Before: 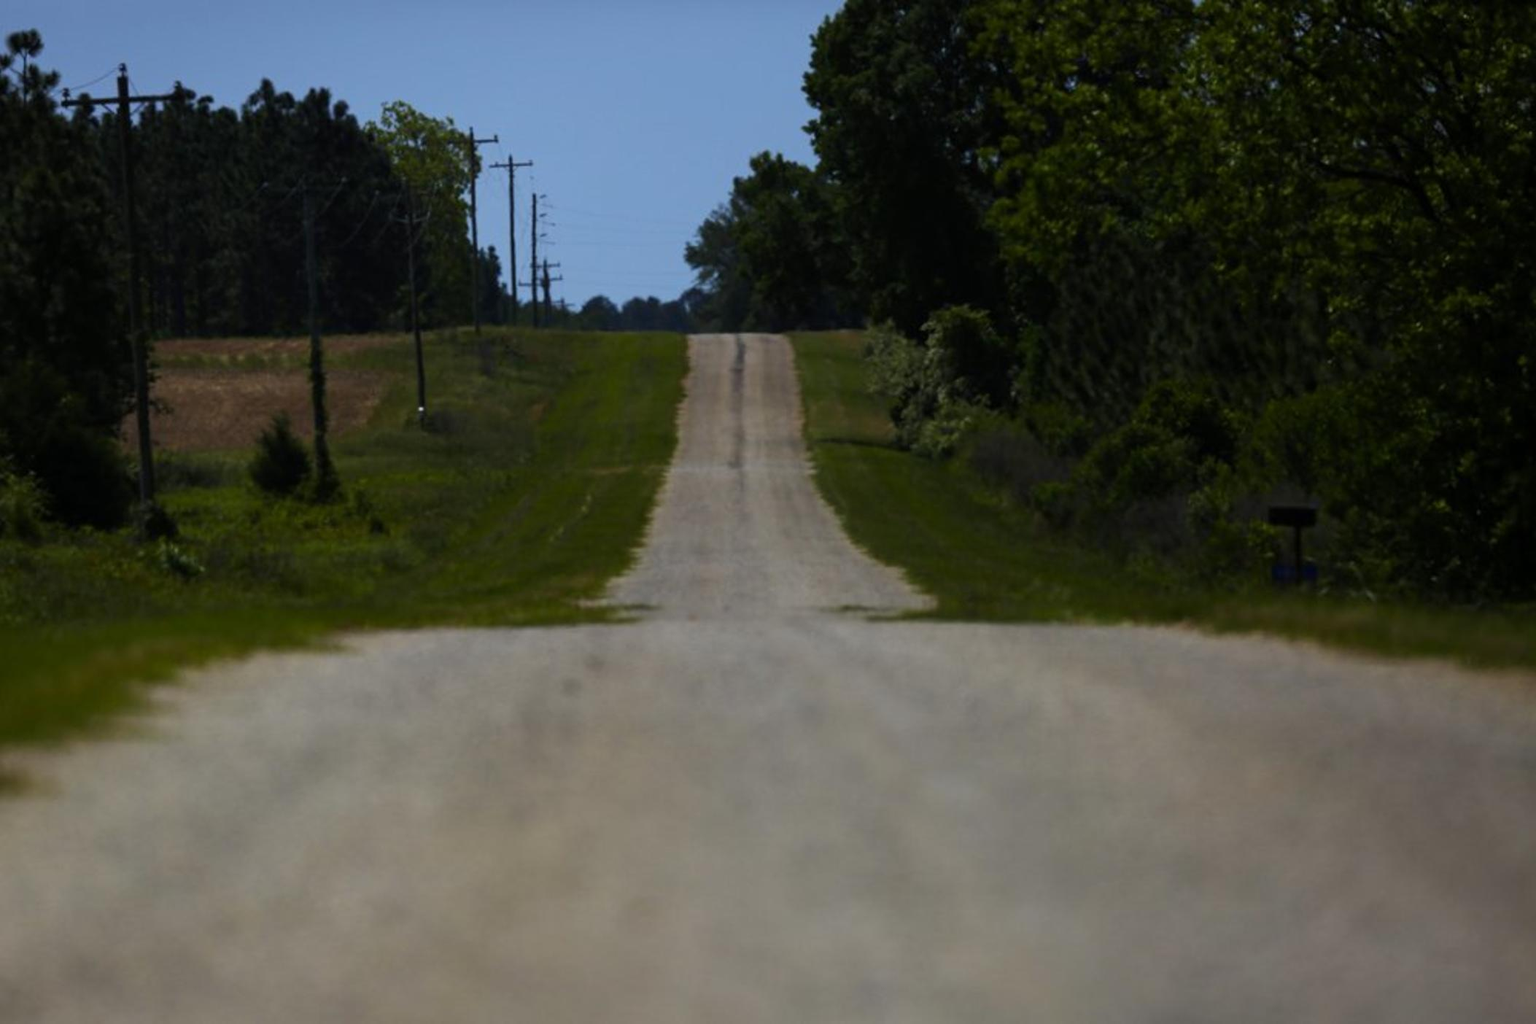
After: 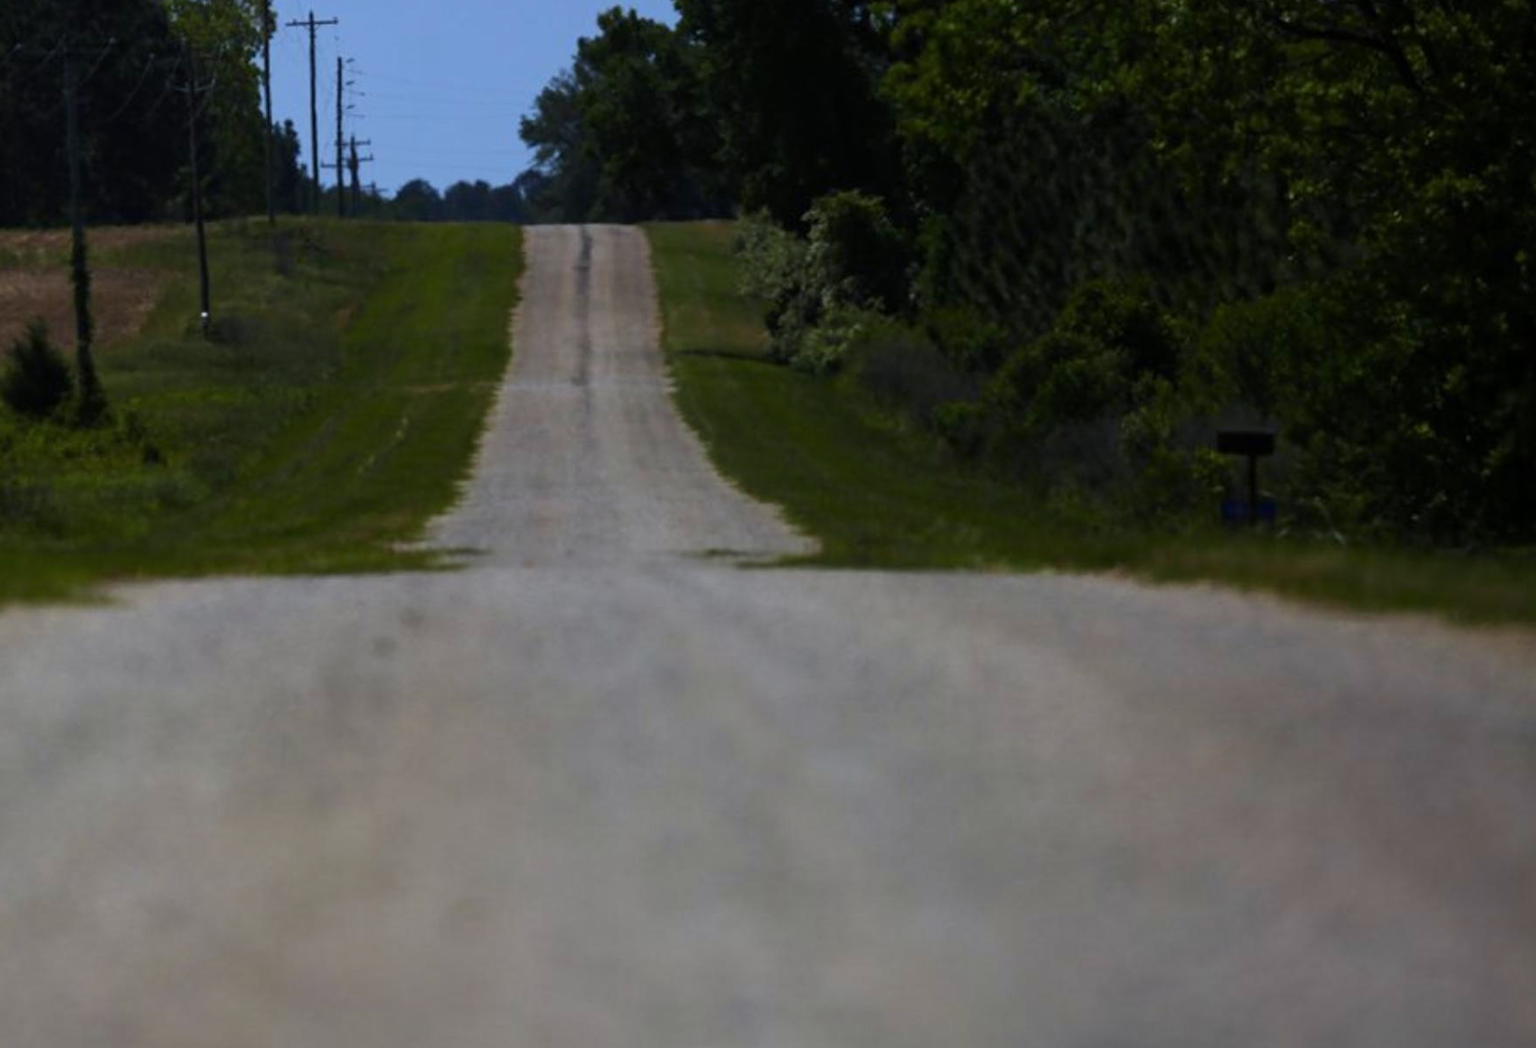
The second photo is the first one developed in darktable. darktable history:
crop: left 16.315%, top 14.246%
color calibration: illuminant as shot in camera, x 0.358, y 0.373, temperature 4628.91 K
